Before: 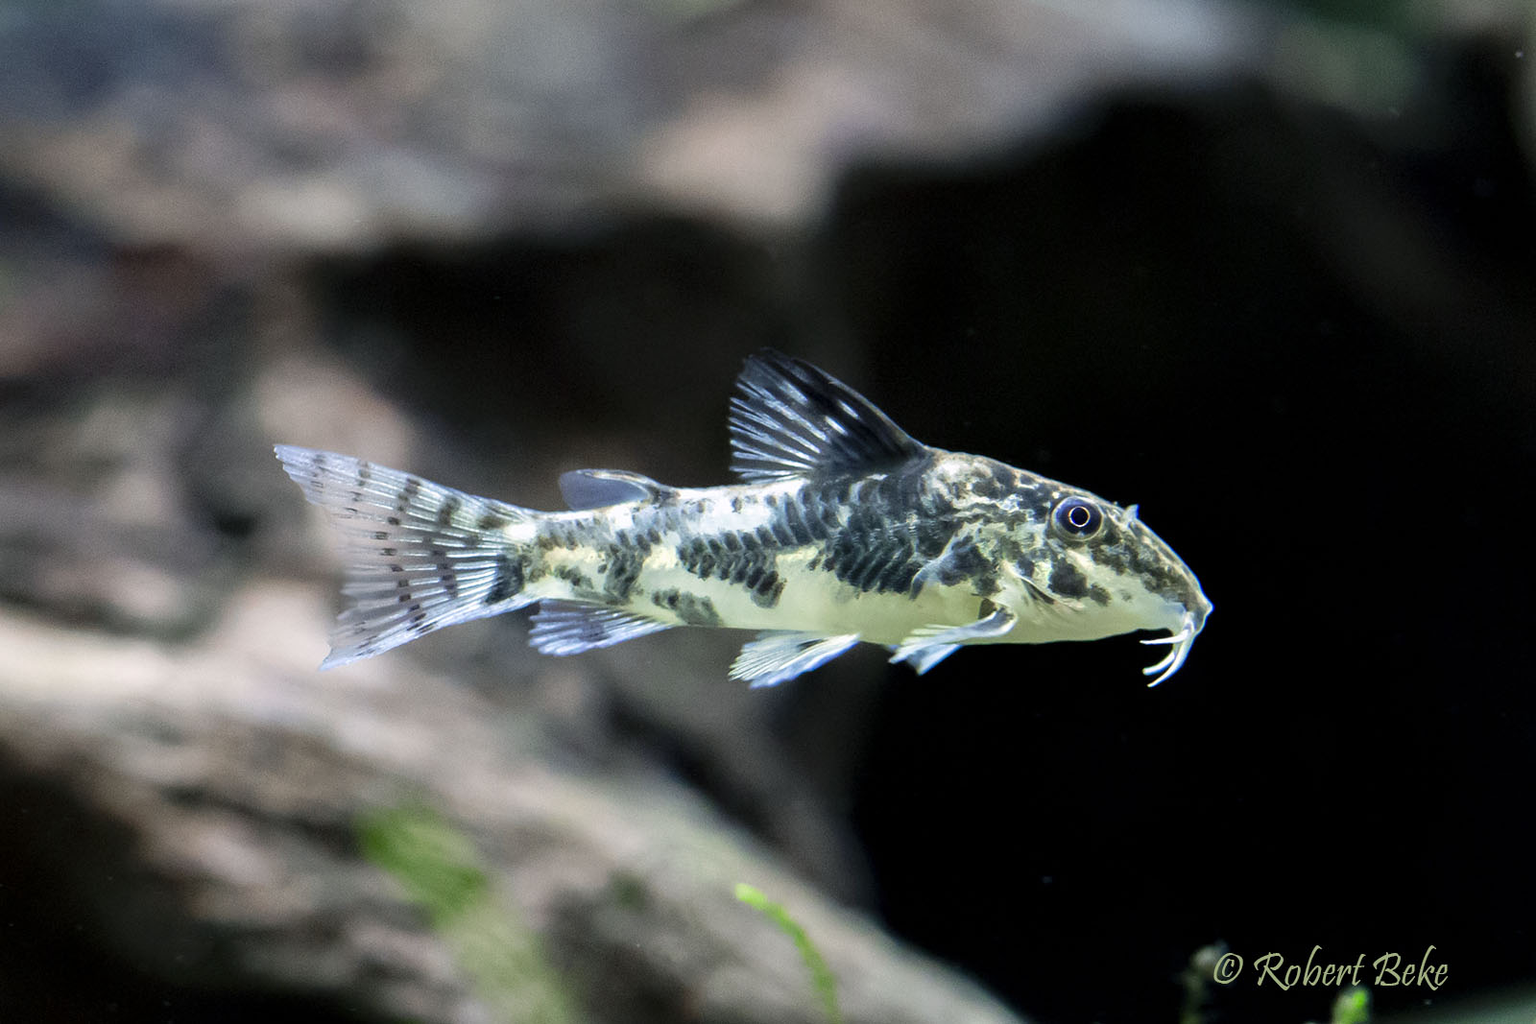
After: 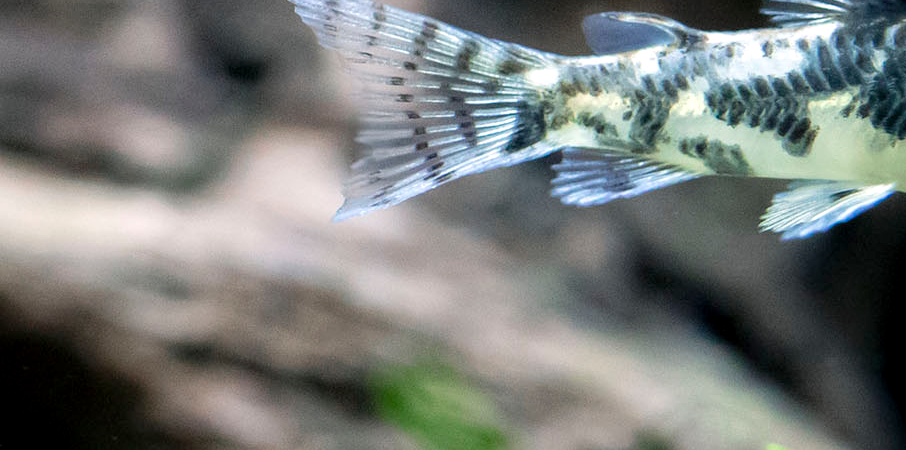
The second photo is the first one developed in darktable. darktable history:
local contrast: highlights 104%, shadows 103%, detail 119%, midtone range 0.2
crop: top 44.758%, right 43.371%, bottom 13.06%
